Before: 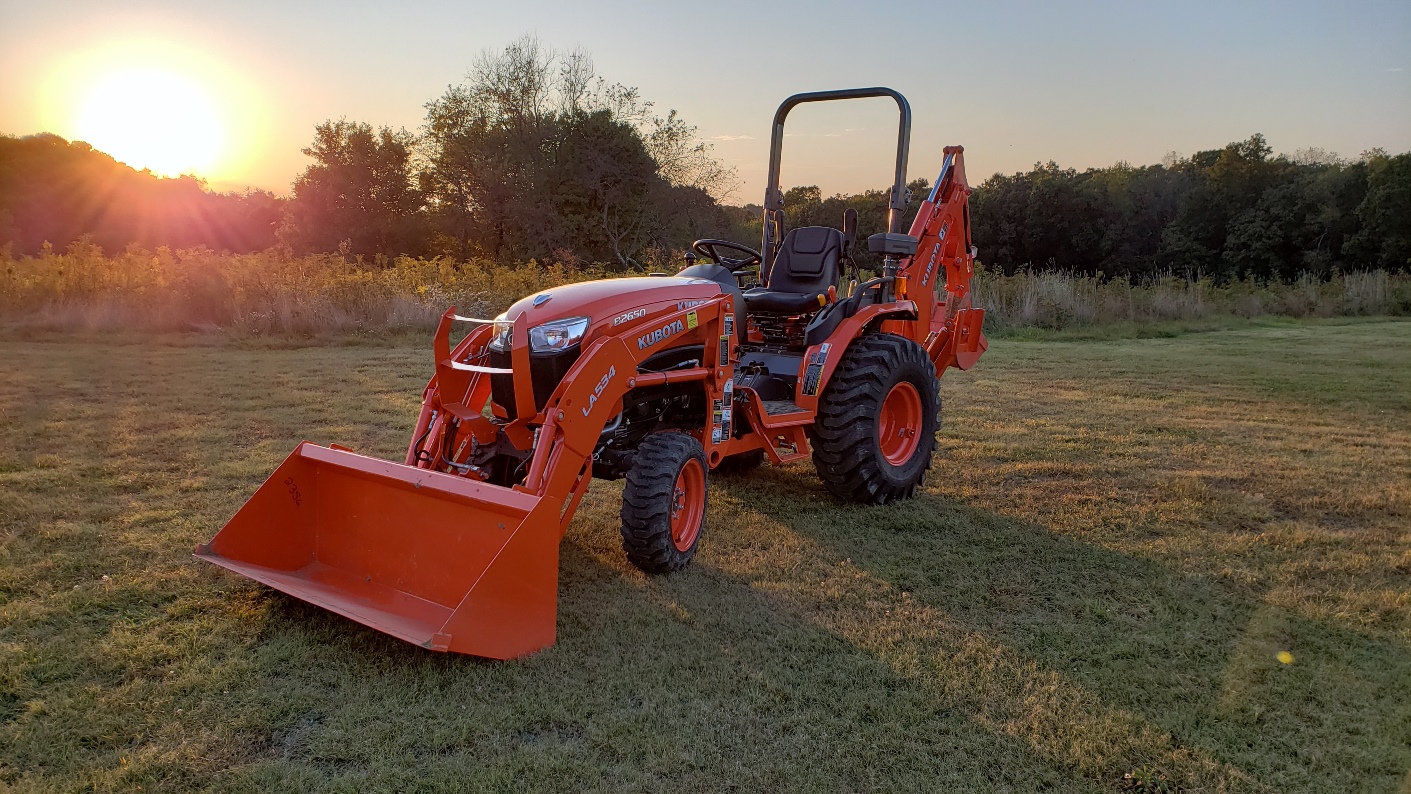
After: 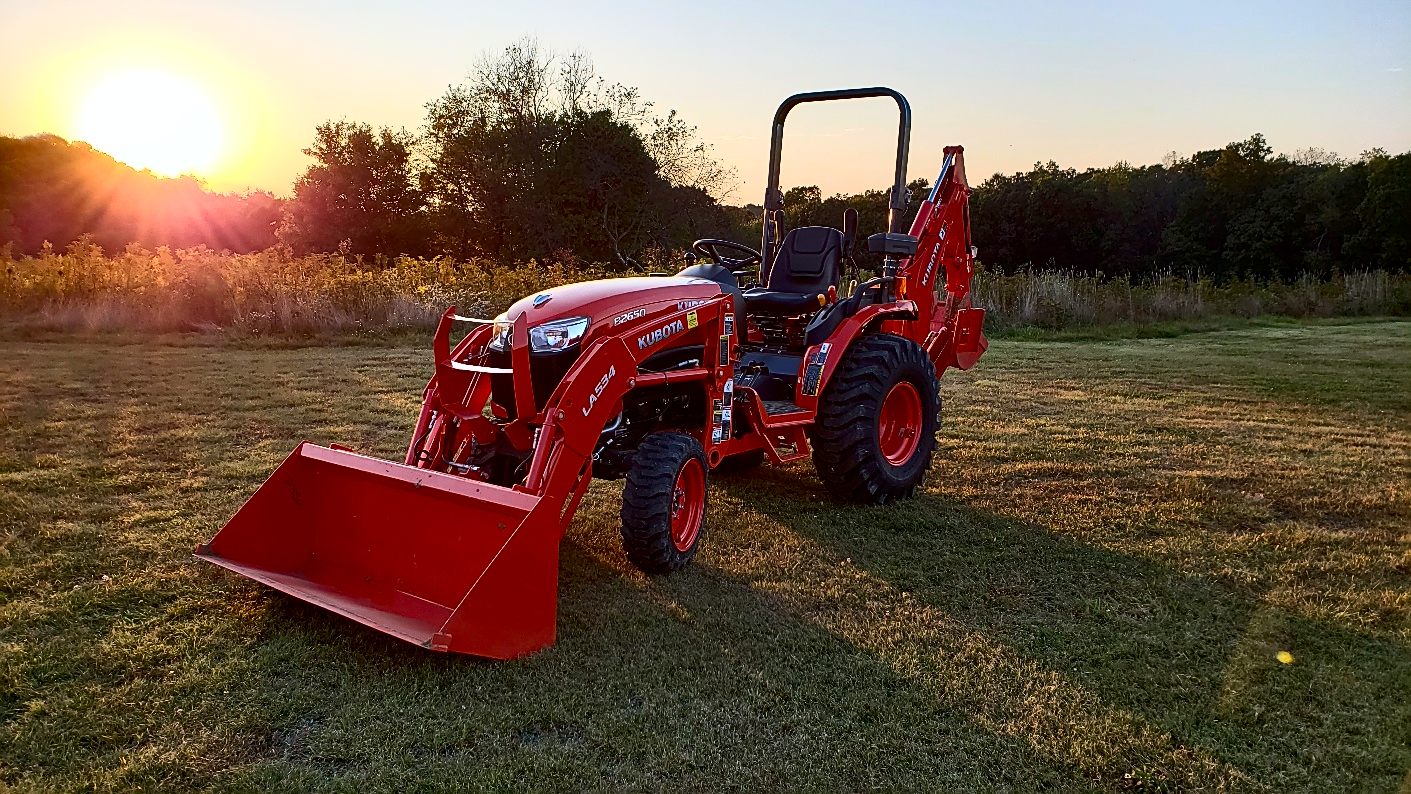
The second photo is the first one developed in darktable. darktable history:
contrast brightness saturation: contrast 0.4, brightness 0.05, saturation 0.25
sharpen: on, module defaults
